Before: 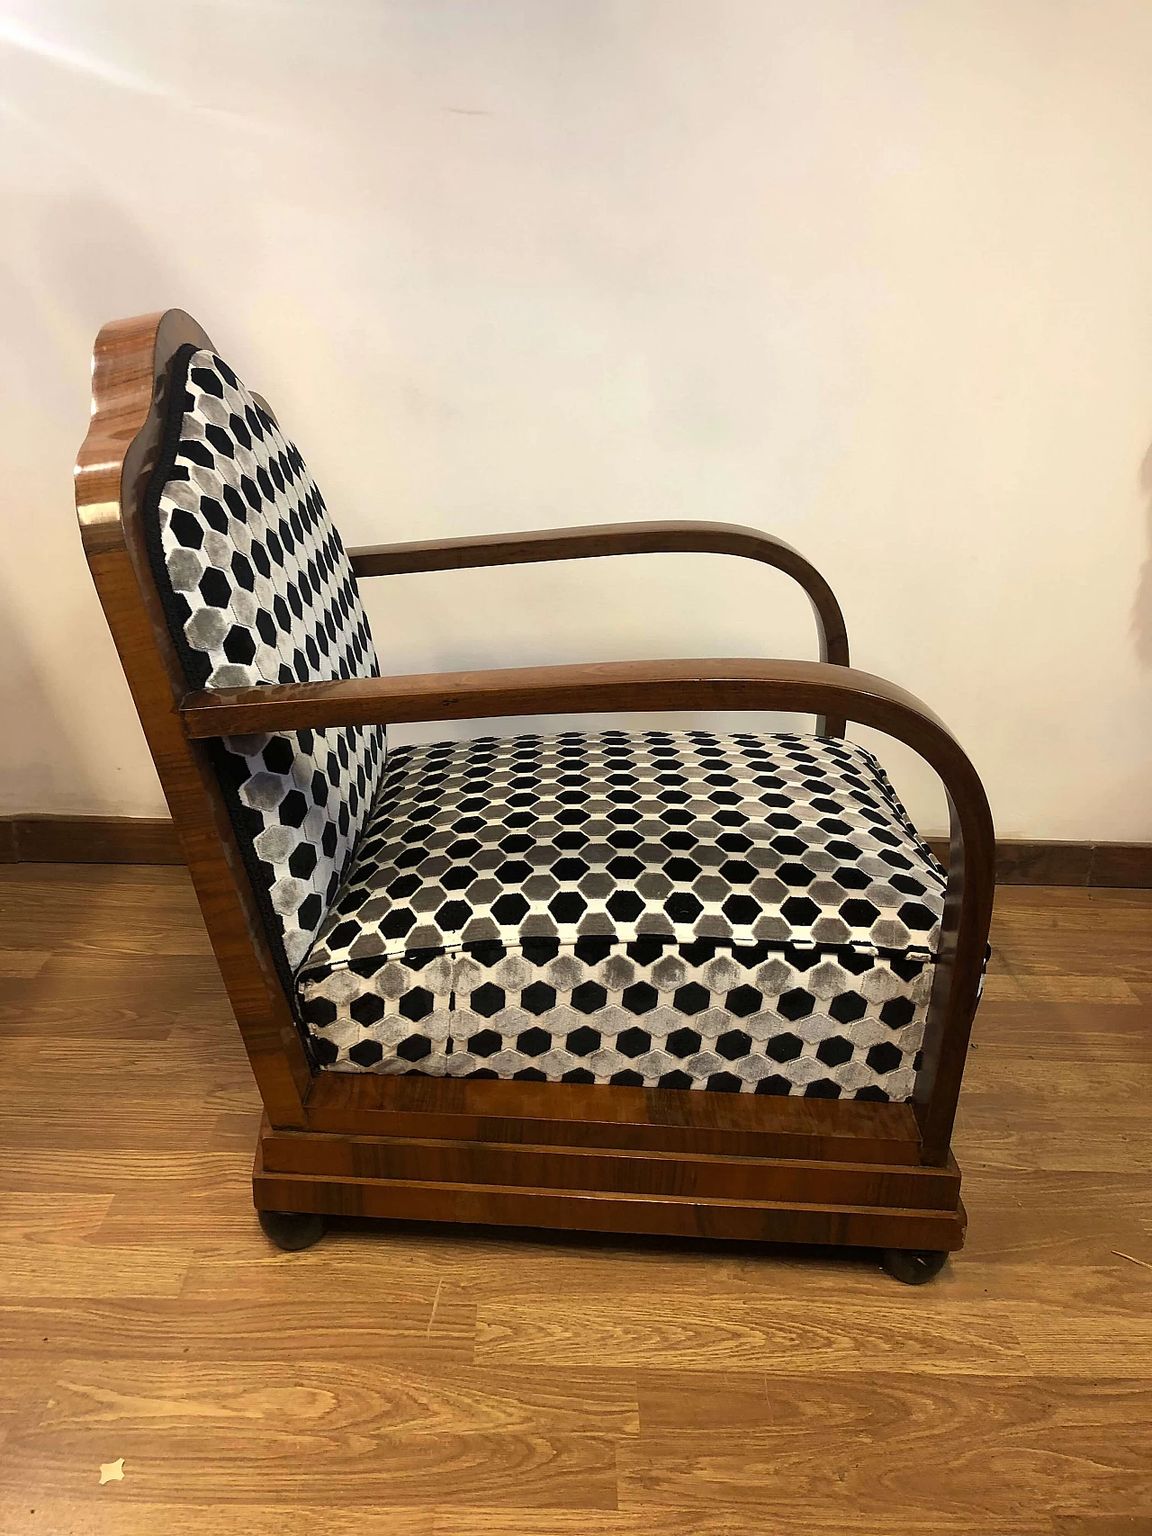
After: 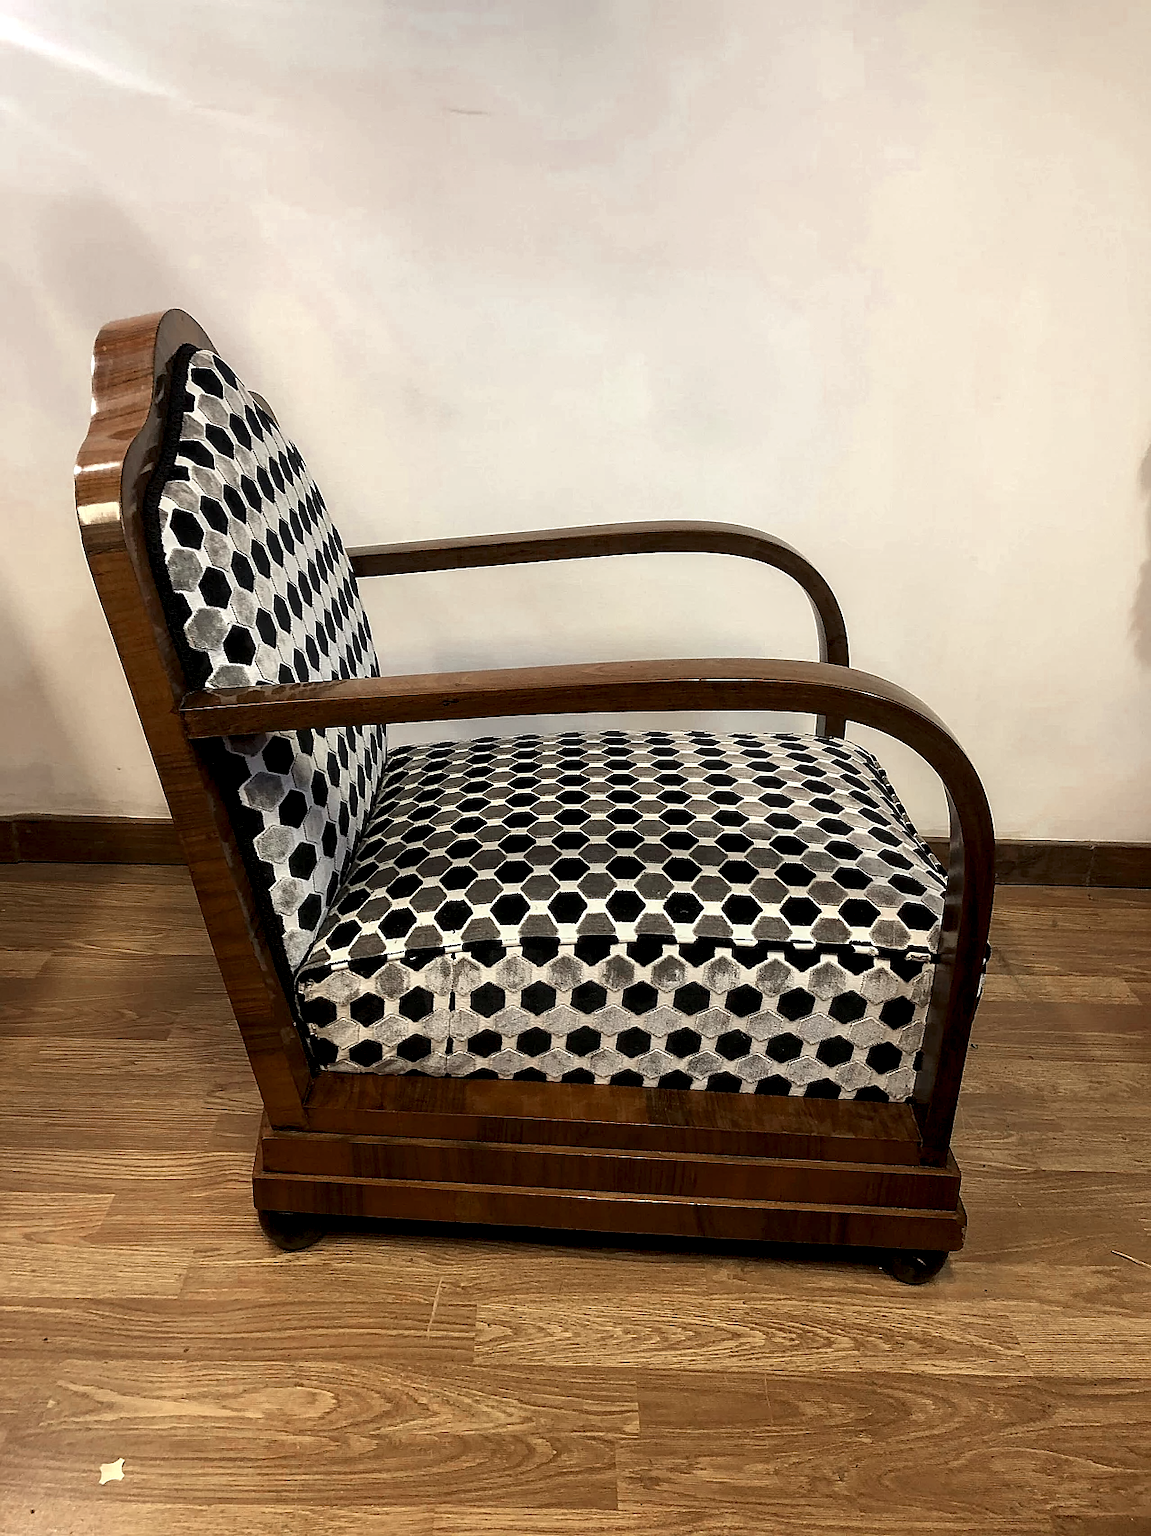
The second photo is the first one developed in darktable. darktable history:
local contrast: detail 135%, midtone range 0.747
color zones: curves: ch0 [(0, 0.5) (0.125, 0.4) (0.25, 0.5) (0.375, 0.4) (0.5, 0.4) (0.625, 0.35) (0.75, 0.35) (0.875, 0.5)]; ch1 [(0, 0.35) (0.125, 0.45) (0.25, 0.35) (0.375, 0.35) (0.5, 0.35) (0.625, 0.35) (0.75, 0.45) (0.875, 0.35)]; ch2 [(0, 0.6) (0.125, 0.5) (0.25, 0.5) (0.375, 0.6) (0.5, 0.6) (0.625, 0.5) (0.75, 0.5) (0.875, 0.5)]
sharpen: radius 1.282, amount 0.297, threshold 0.212
